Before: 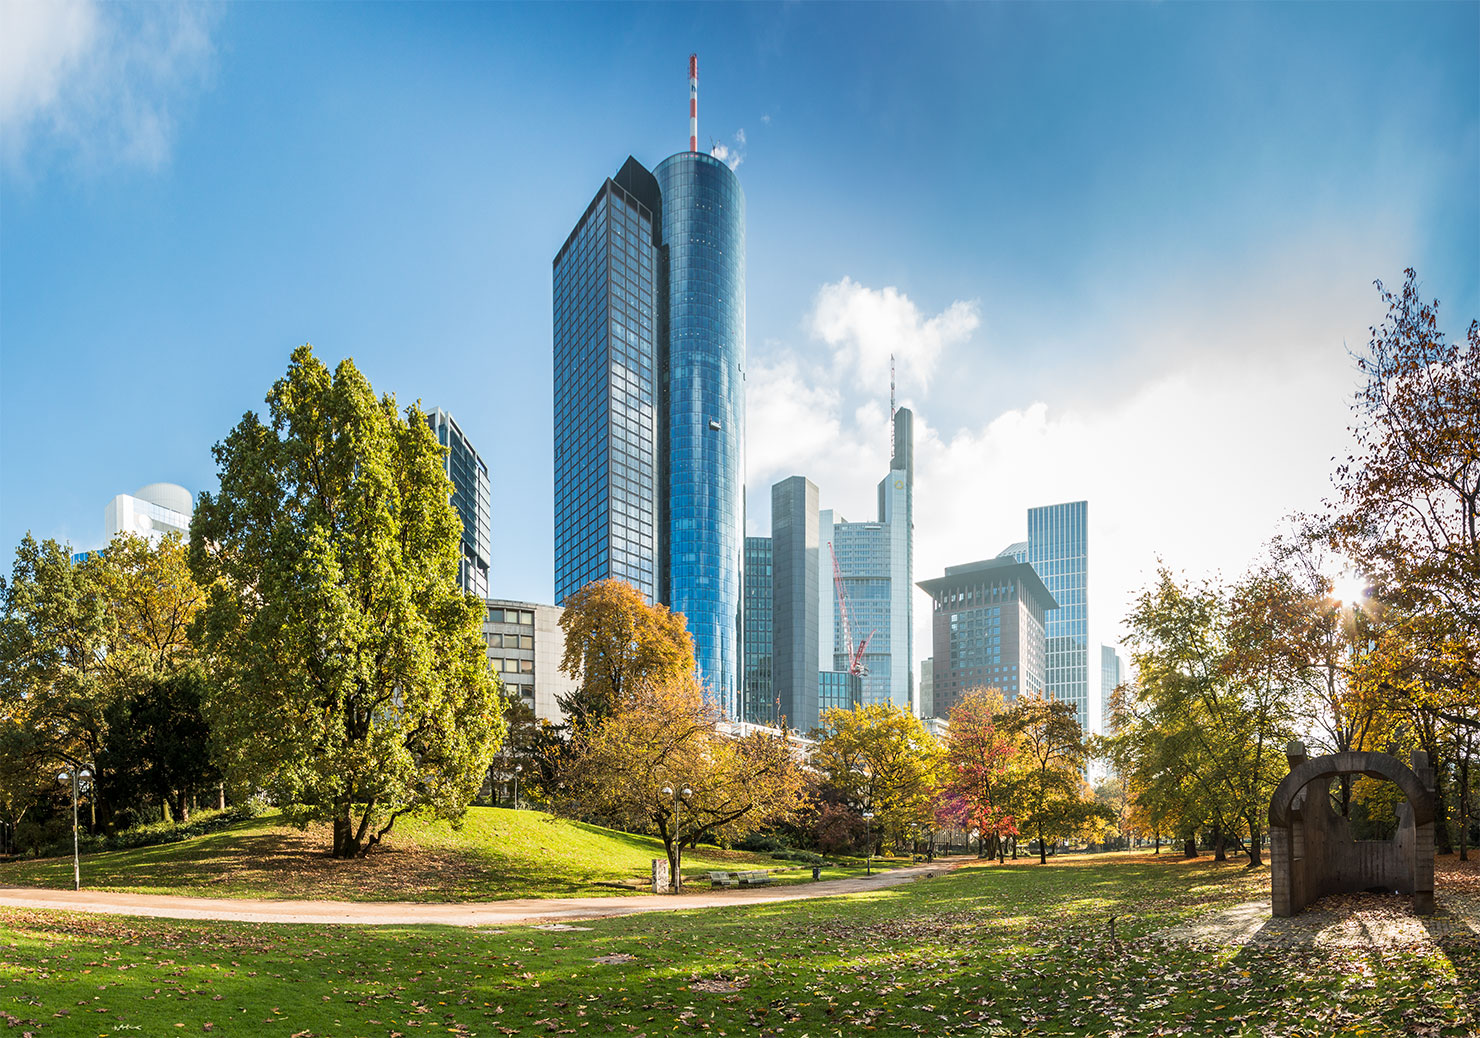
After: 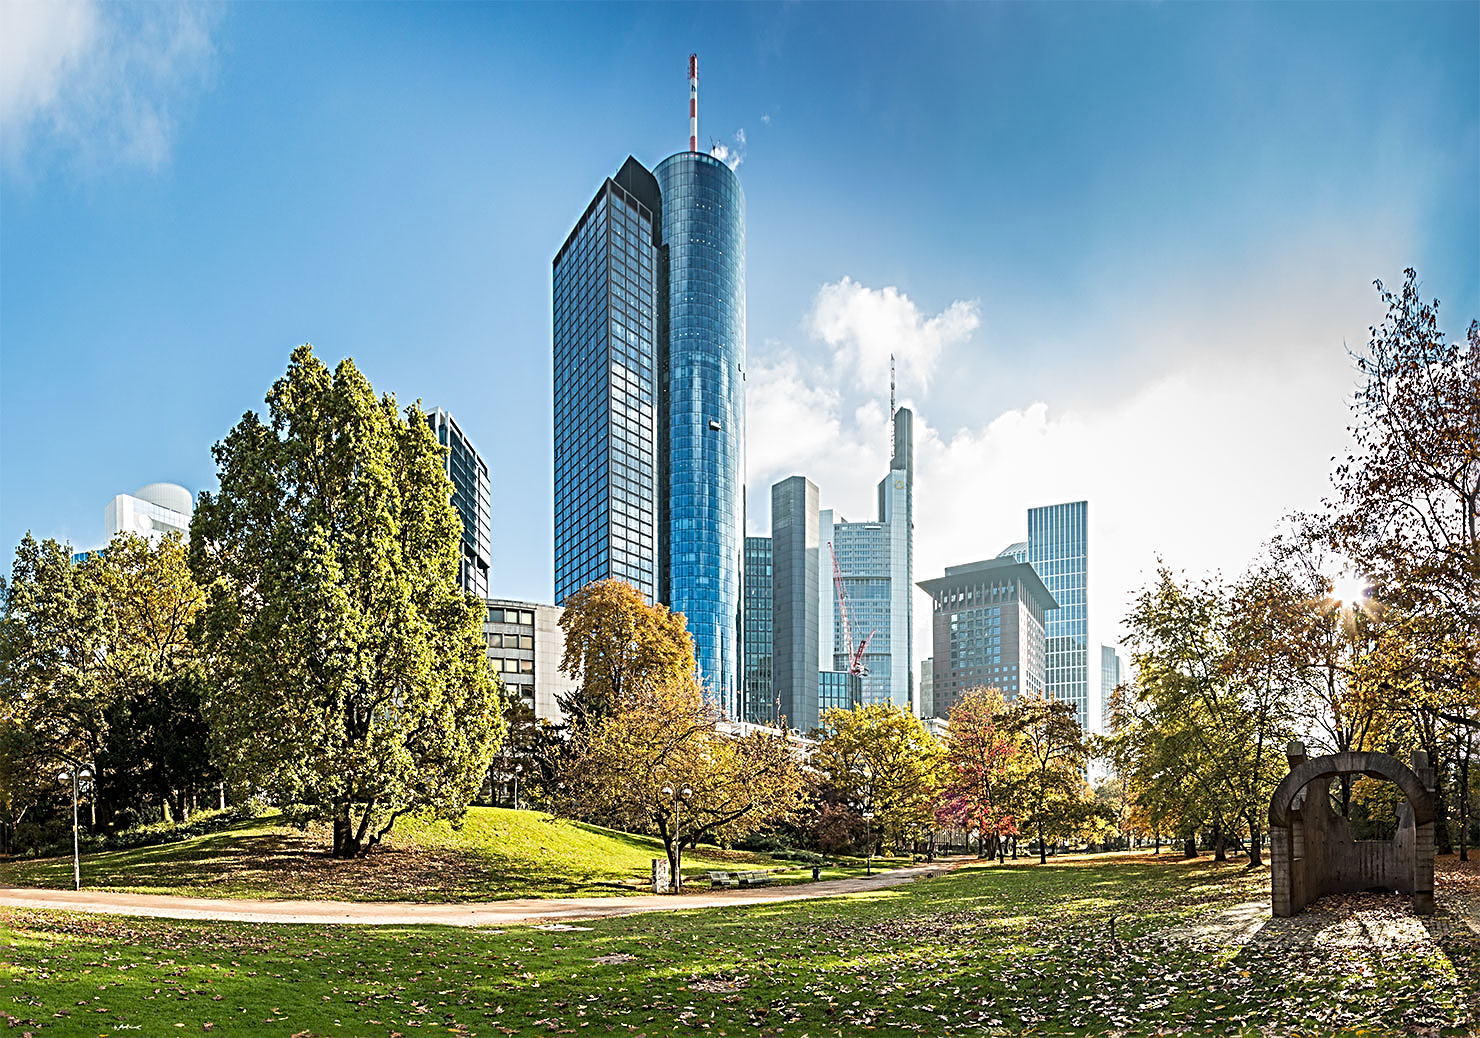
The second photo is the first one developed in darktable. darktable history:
sharpen: radius 3.69, amount 0.928
tone equalizer: on, module defaults
